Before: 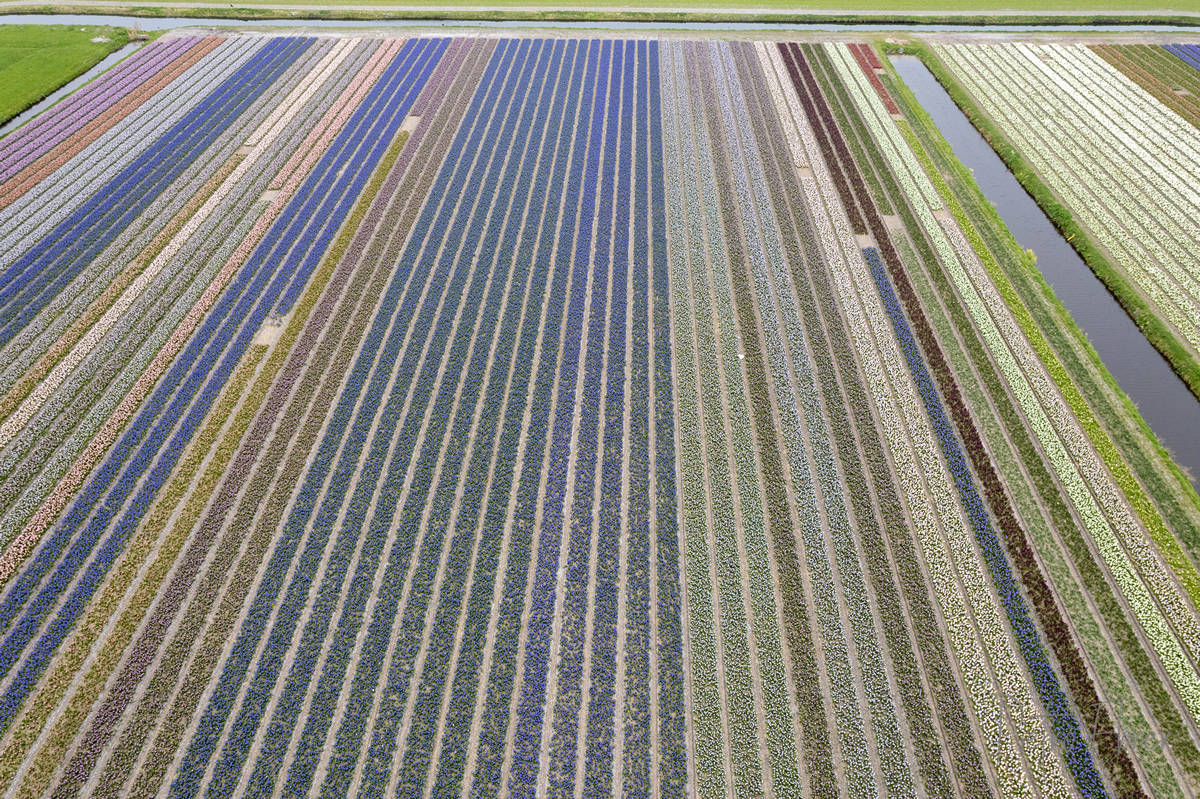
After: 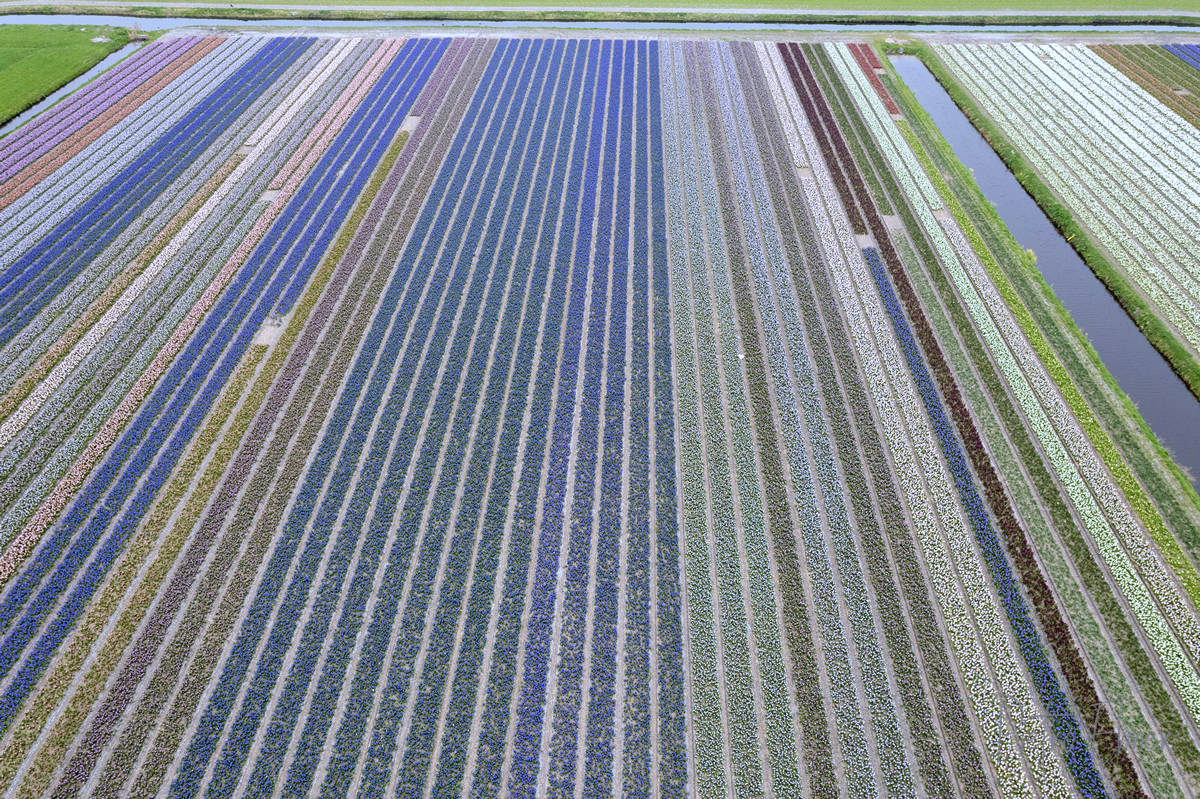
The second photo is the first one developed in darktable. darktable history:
color calibration: illuminant custom, x 0.371, y 0.382, temperature 4283.42 K
